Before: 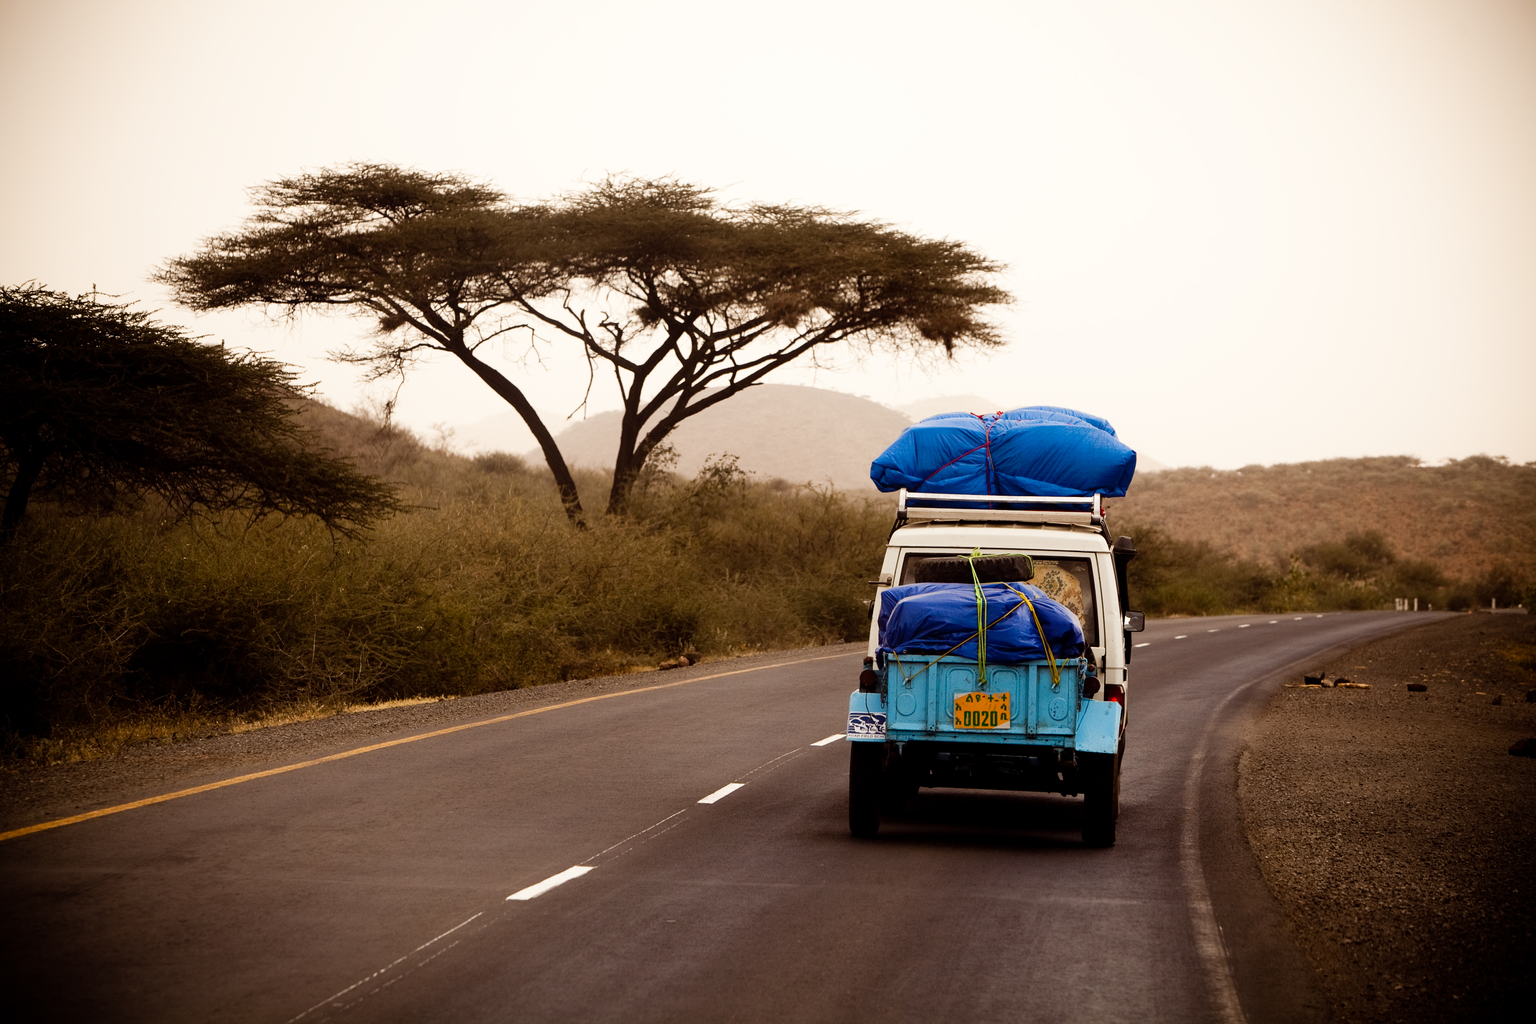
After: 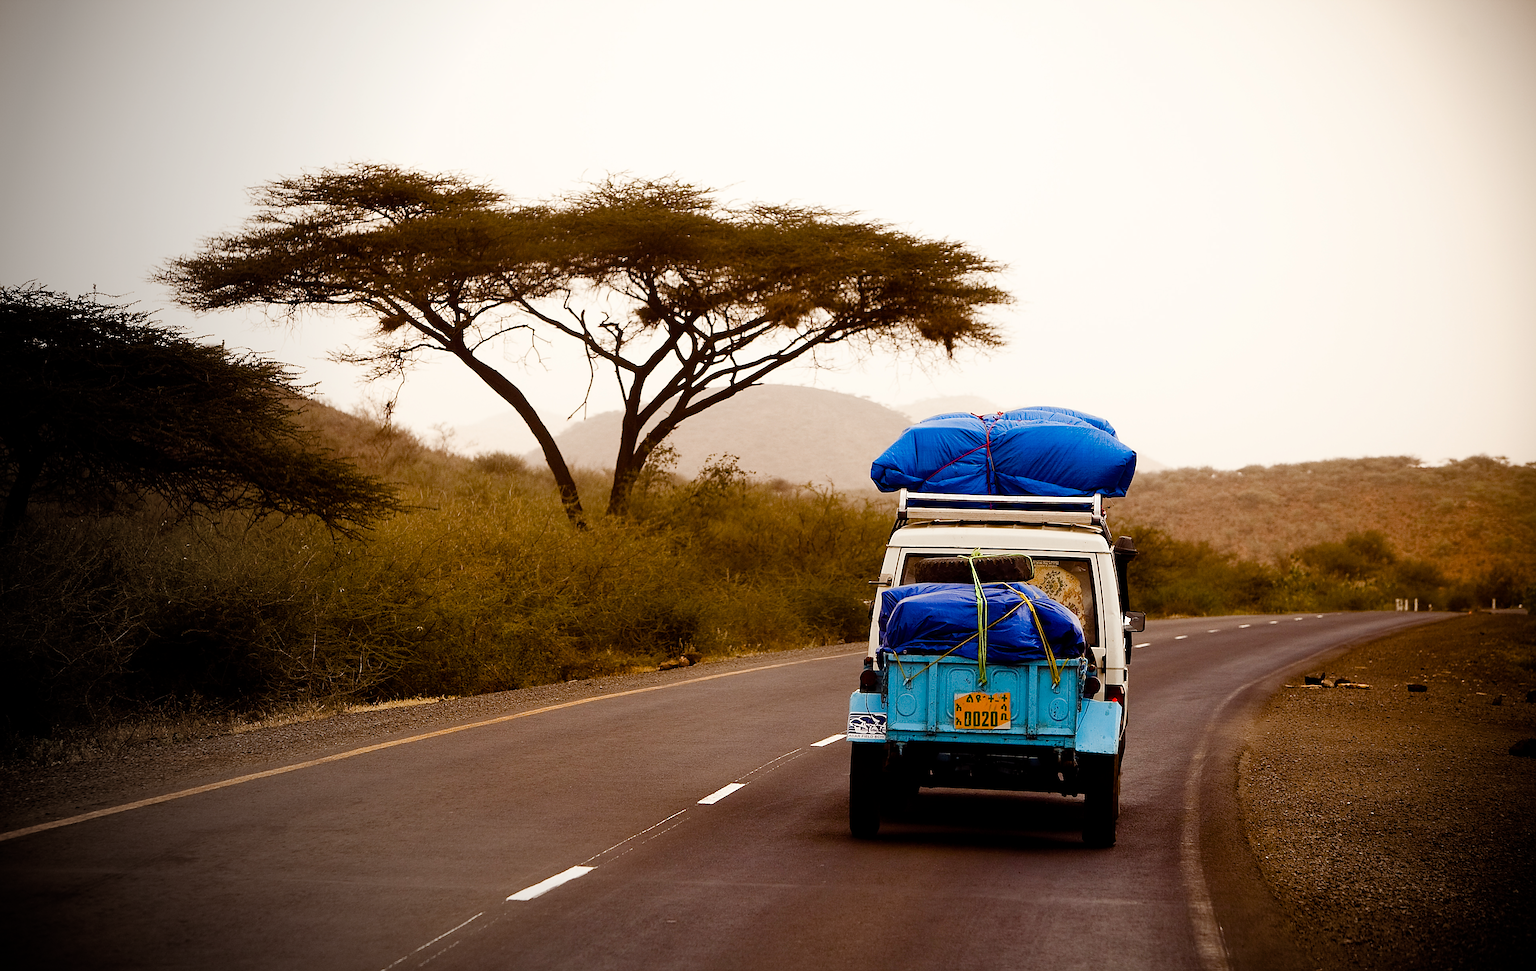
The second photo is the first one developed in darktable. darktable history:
color balance rgb: perceptual saturation grading › global saturation 20%, perceptual saturation grading › highlights -25%, perceptual saturation grading › shadows 50%
crop and rotate: top 0%, bottom 5.097%
vignetting: fall-off start 73.57%, center (0.22, -0.235)
sharpen: radius 1.4, amount 1.25, threshold 0.7
